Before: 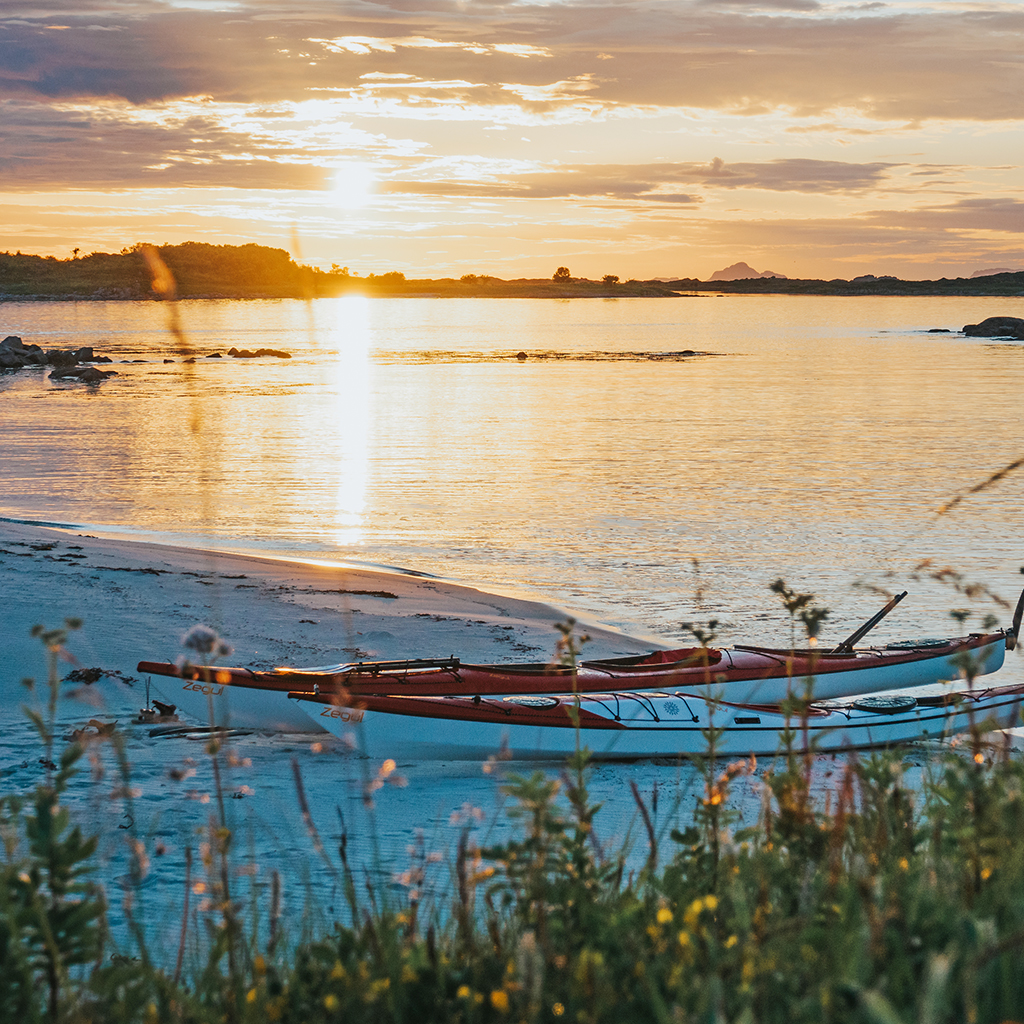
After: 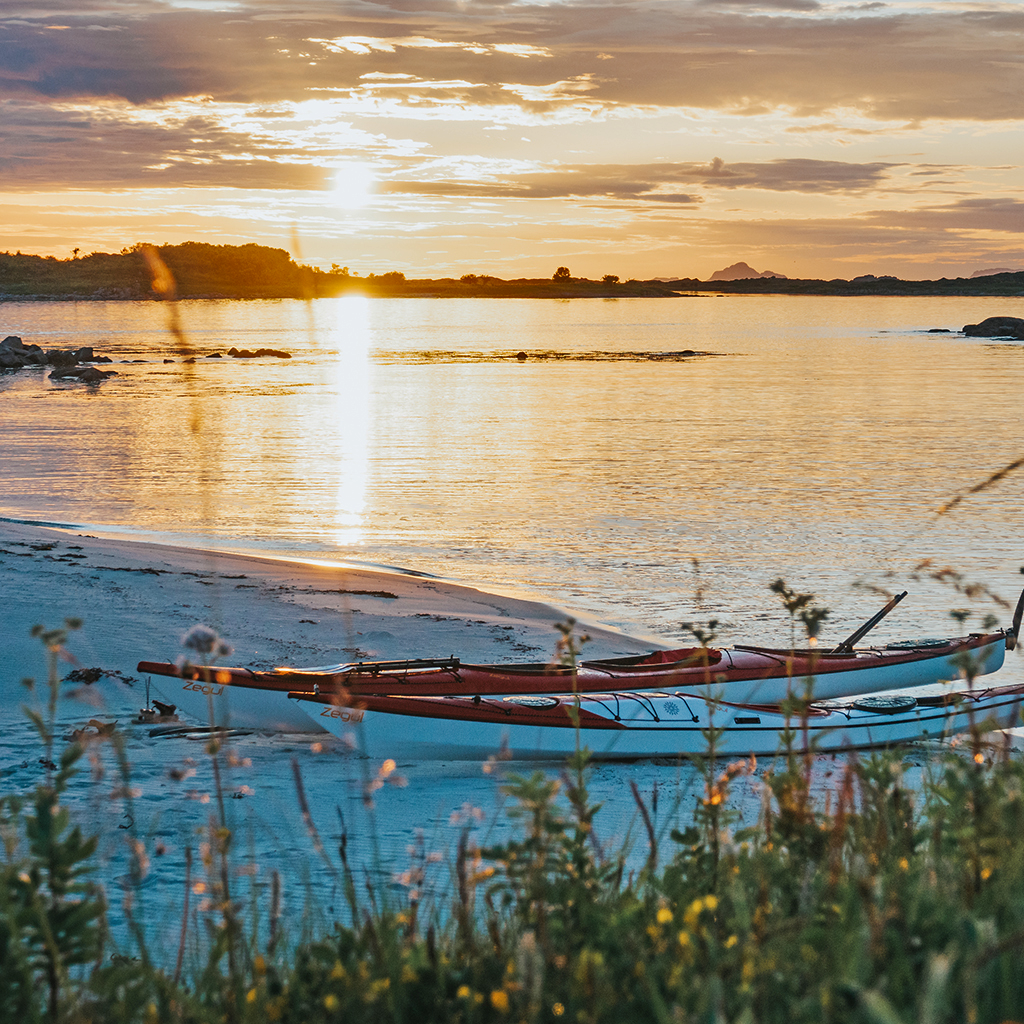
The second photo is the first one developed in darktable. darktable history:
shadows and highlights: shadows 13.18, white point adjustment 1.24, soften with gaussian
